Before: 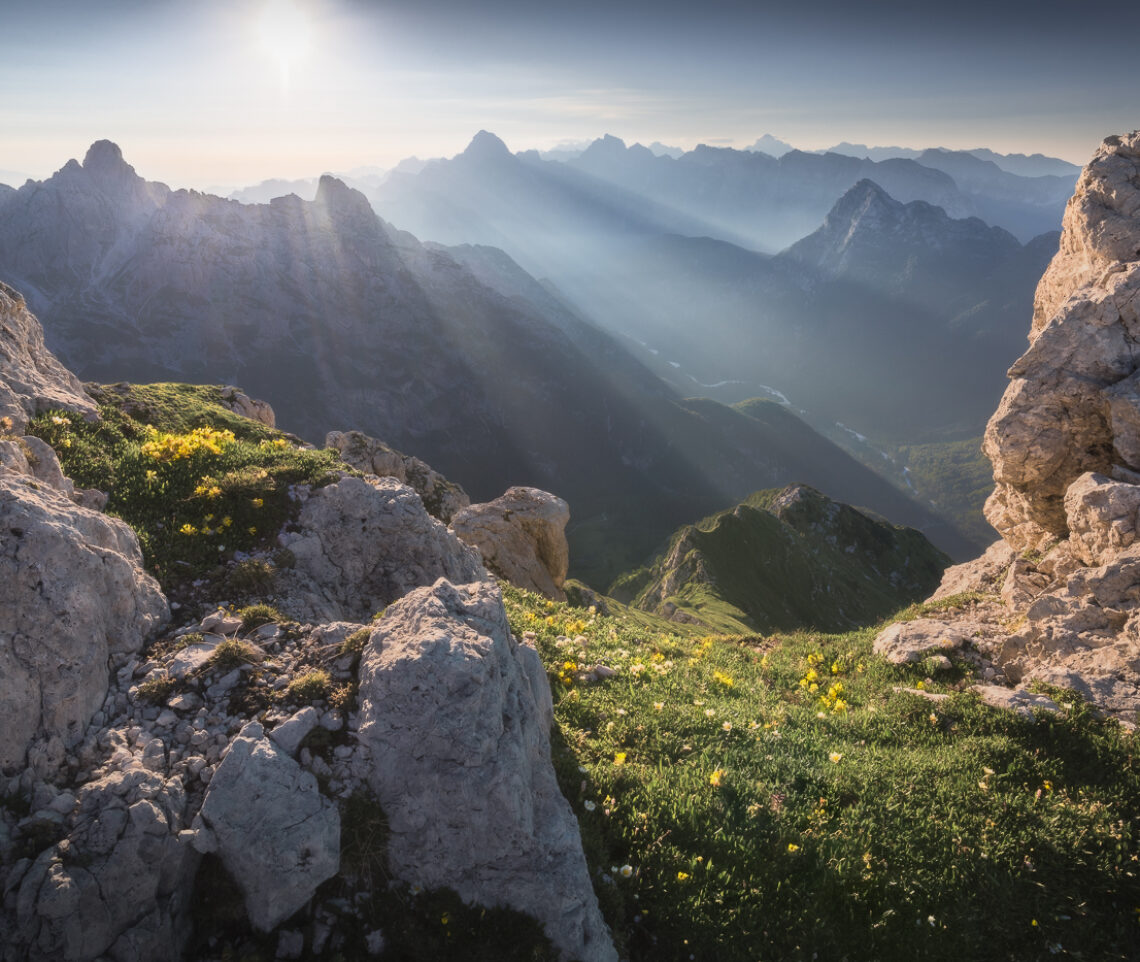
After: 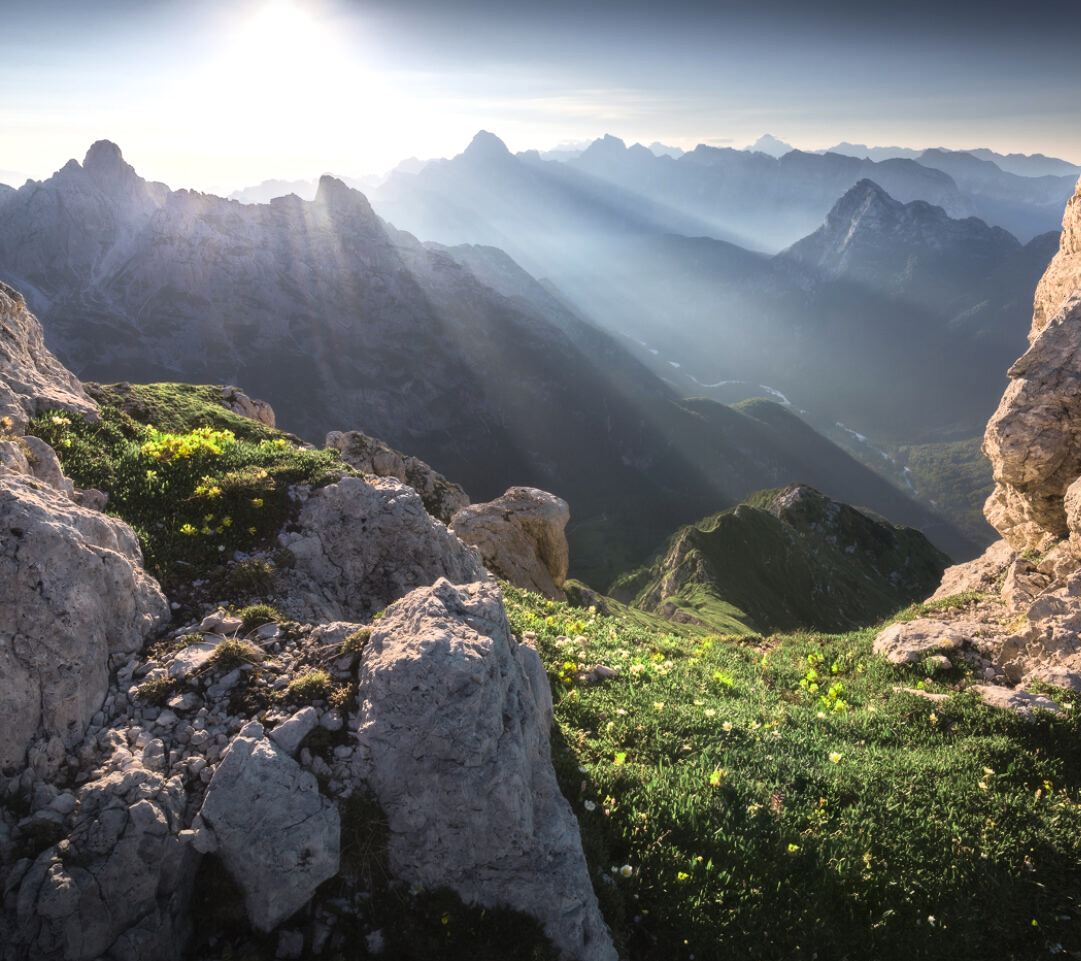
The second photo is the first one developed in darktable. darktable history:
color zones: curves: ch2 [(0, 0.5) (0.143, 0.517) (0.286, 0.571) (0.429, 0.522) (0.571, 0.5) (0.714, 0.5) (0.857, 0.5) (1, 0.5)]
crop and rotate: left 0%, right 5.09%
tone equalizer: -8 EV -0.382 EV, -7 EV -0.396 EV, -6 EV -0.35 EV, -5 EV -0.202 EV, -3 EV 0.195 EV, -2 EV 0.355 EV, -1 EV 0.374 EV, +0 EV 0.388 EV, edges refinement/feathering 500, mask exposure compensation -1.57 EV, preserve details no
